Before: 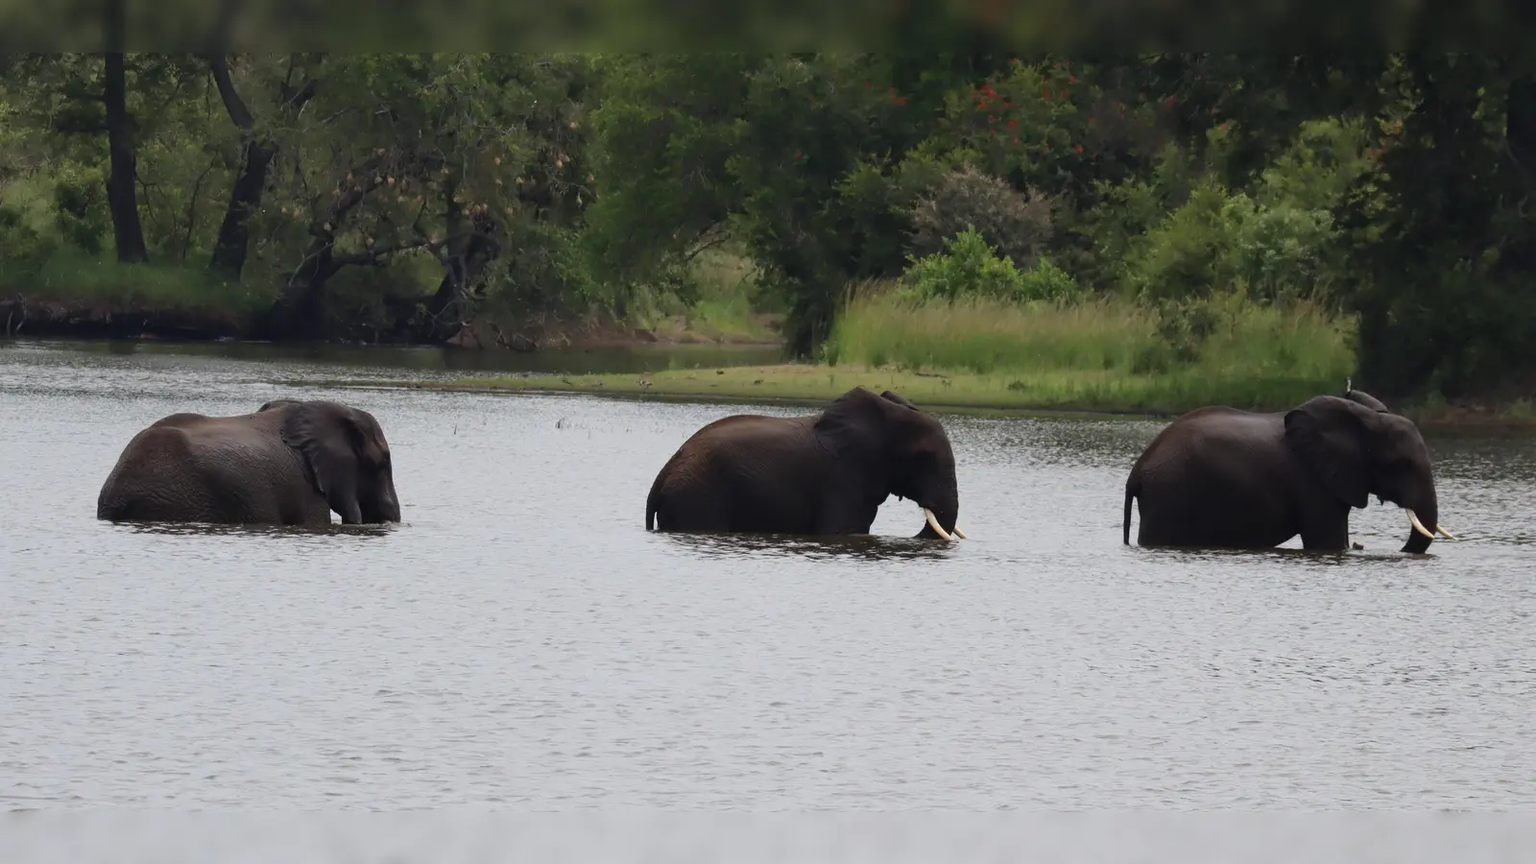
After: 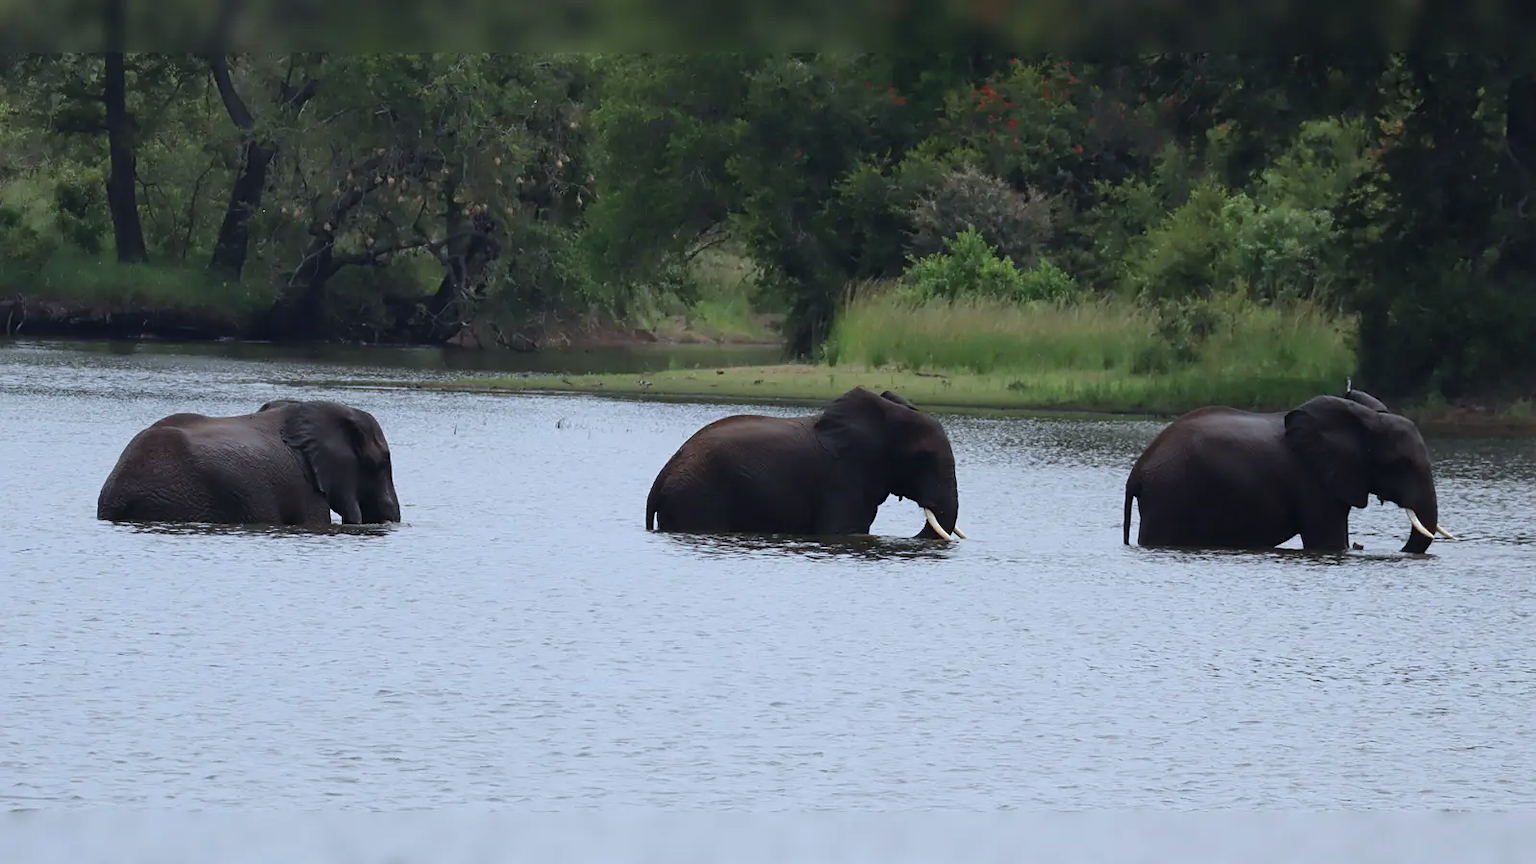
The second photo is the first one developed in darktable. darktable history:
sharpen: amount 0.2
color calibration: x 0.372, y 0.386, temperature 4283.97 K
